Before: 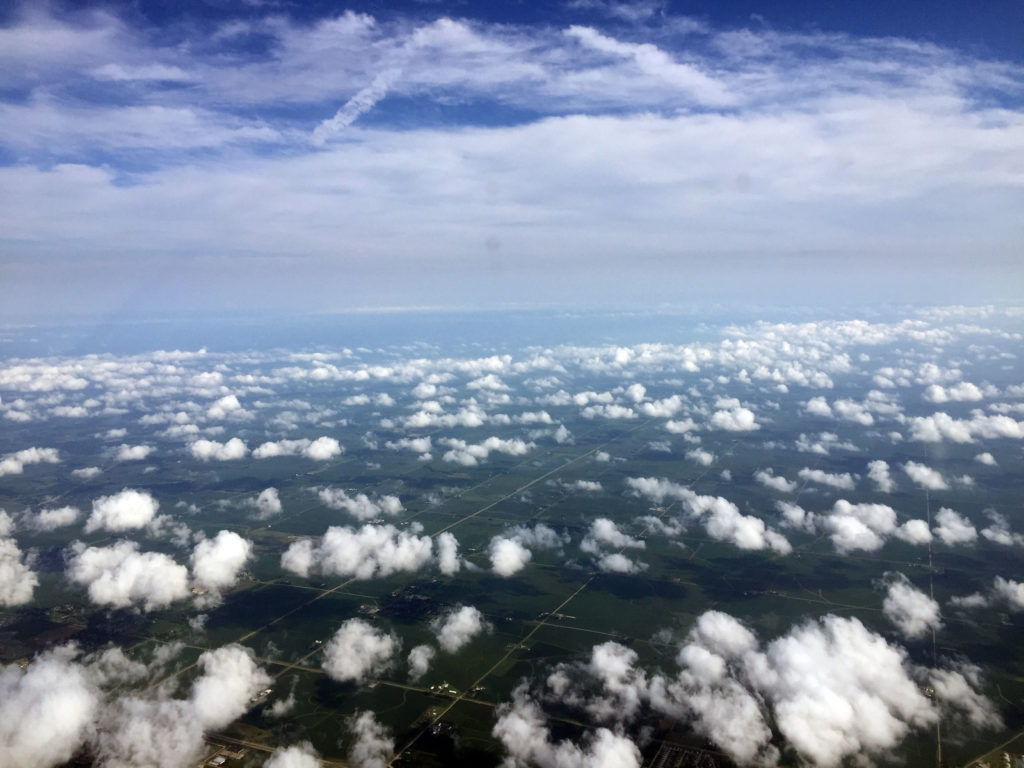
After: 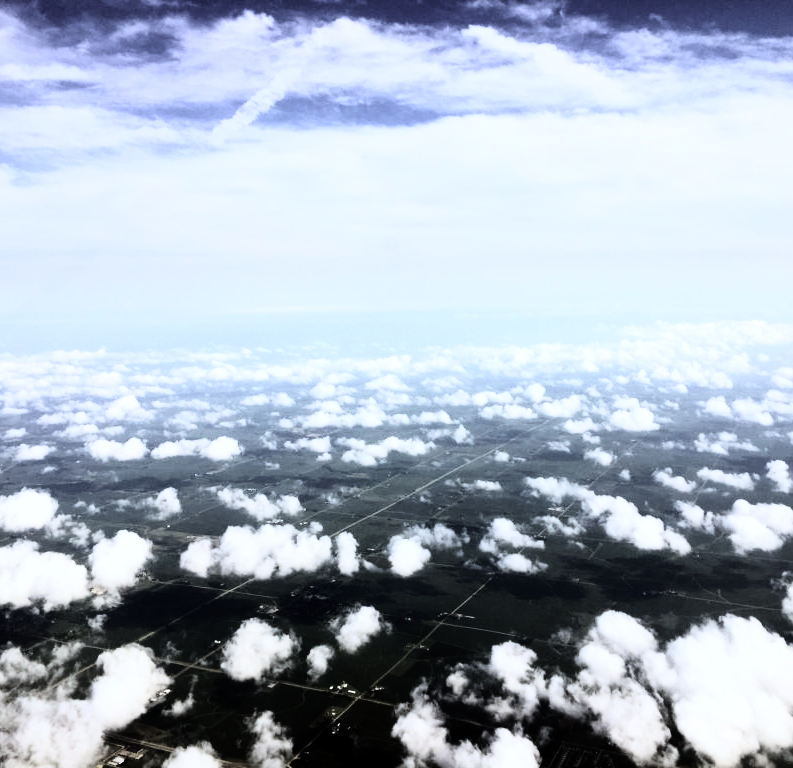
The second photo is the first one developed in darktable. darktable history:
white balance: red 0.967, blue 1.049
rgb curve: curves: ch0 [(0, 0) (0.21, 0.15) (0.24, 0.21) (0.5, 0.75) (0.75, 0.96) (0.89, 0.99) (1, 1)]; ch1 [(0, 0.02) (0.21, 0.13) (0.25, 0.2) (0.5, 0.67) (0.75, 0.9) (0.89, 0.97) (1, 1)]; ch2 [(0, 0.02) (0.21, 0.13) (0.25, 0.2) (0.5, 0.67) (0.75, 0.9) (0.89, 0.97) (1, 1)], compensate middle gray true
color correction: saturation 0.57
crop: left 9.88%, right 12.664%
